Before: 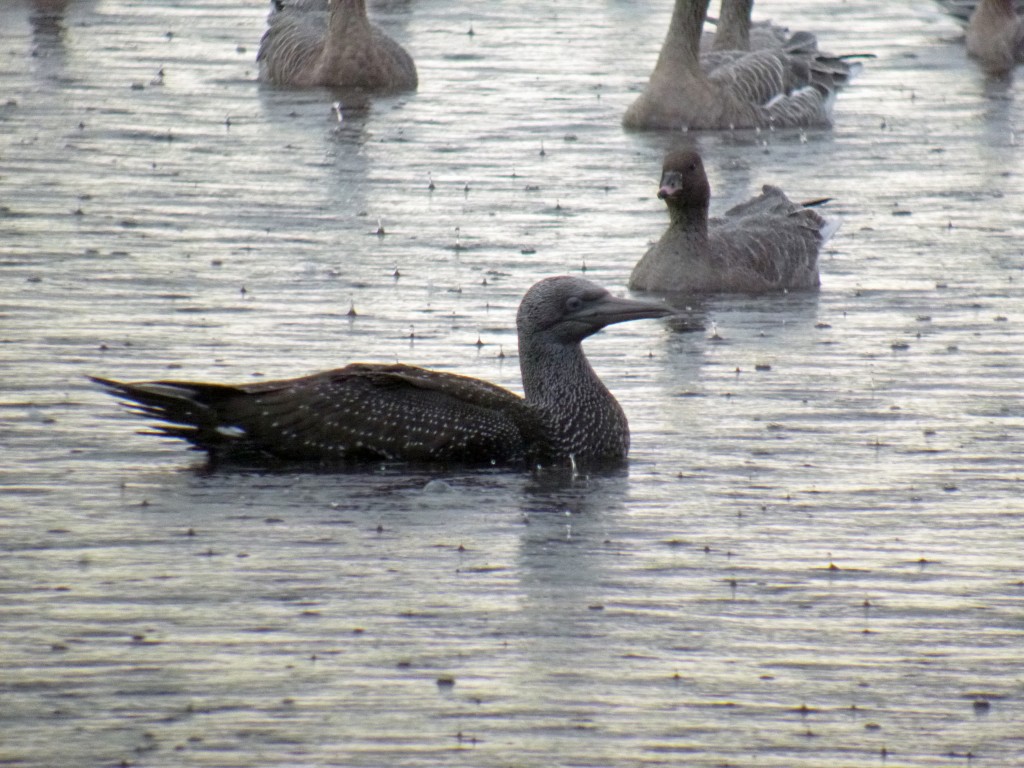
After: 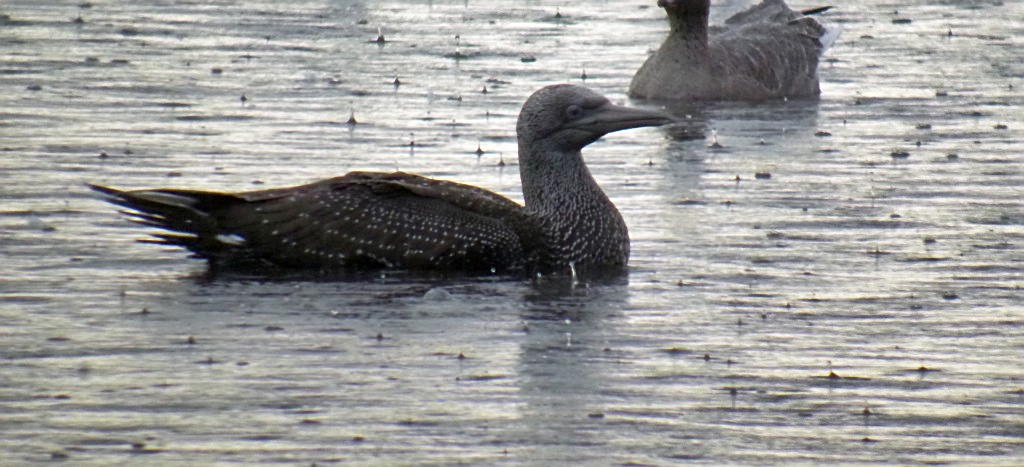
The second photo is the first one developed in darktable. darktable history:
crop and rotate: top 25.105%, bottom 14.01%
contrast equalizer: y [[0.5 ×4, 0.467, 0.376], [0.5 ×6], [0.5 ×6], [0 ×6], [0 ×6]]
shadows and highlights: low approximation 0.01, soften with gaussian
tone equalizer: on, module defaults
sharpen: on, module defaults
